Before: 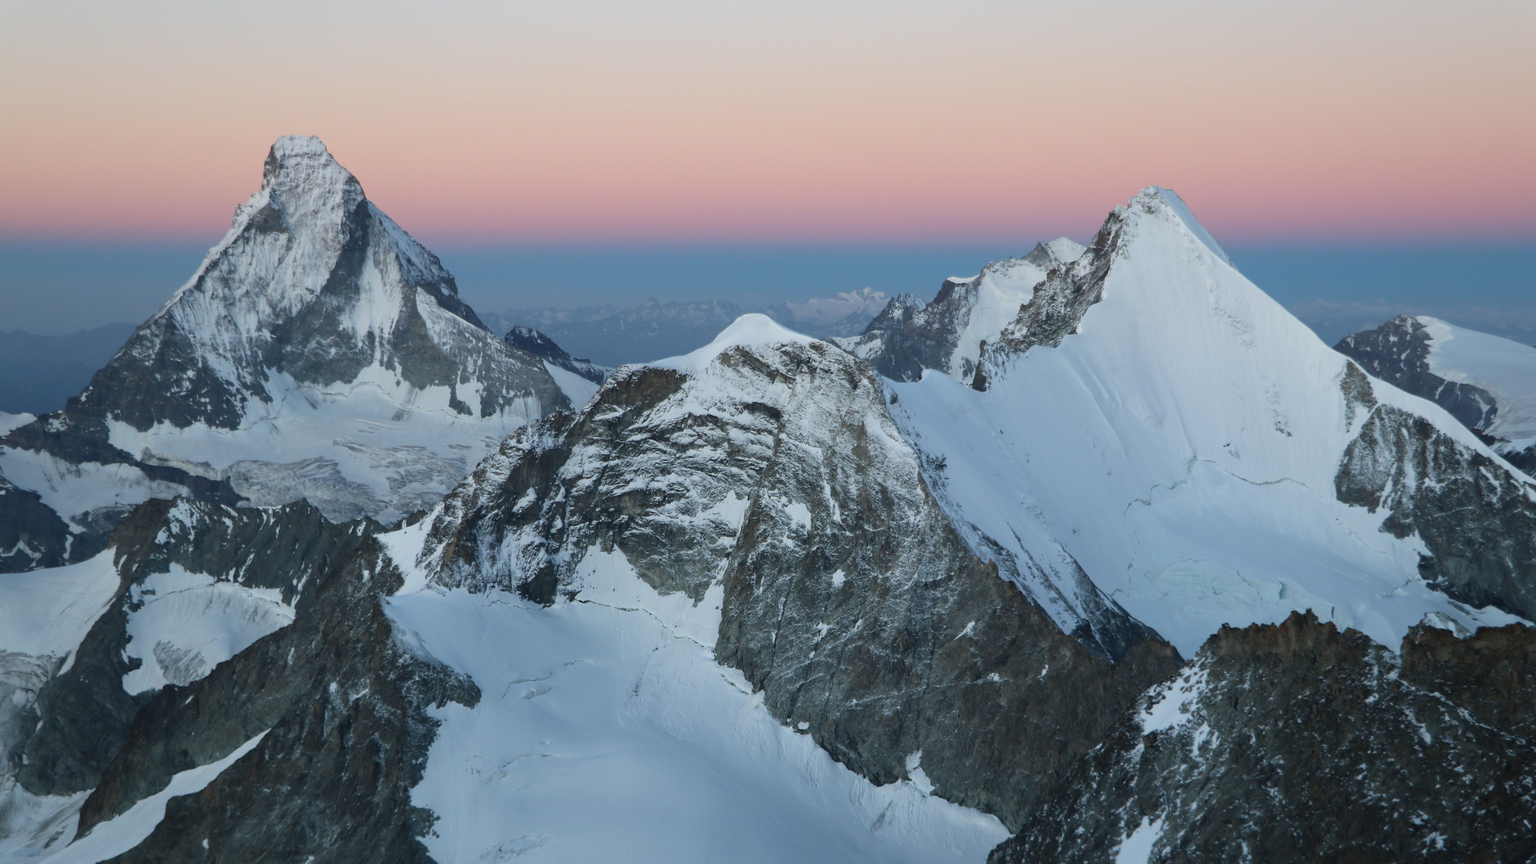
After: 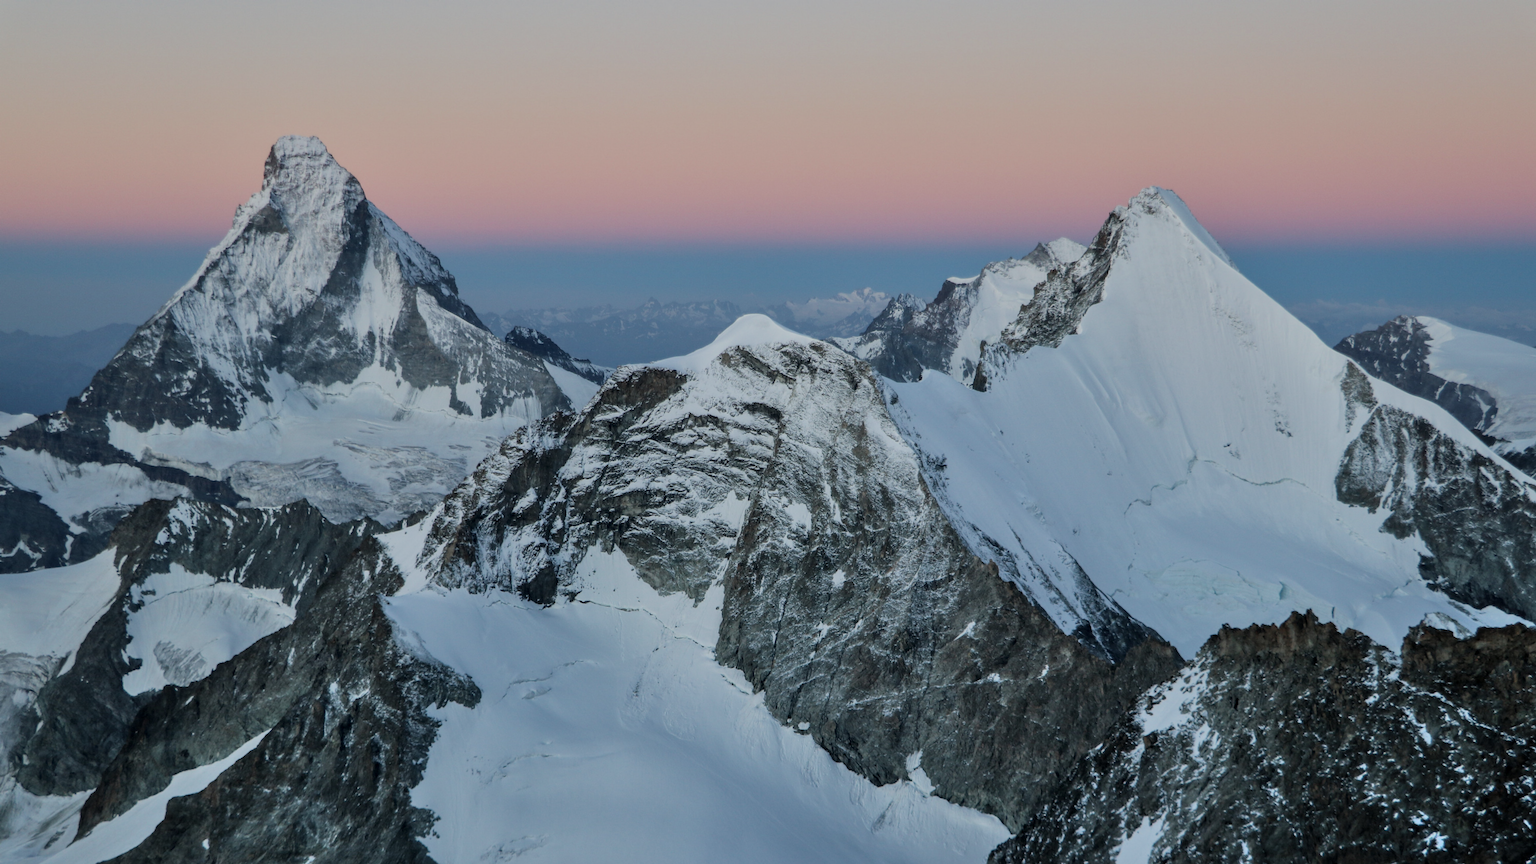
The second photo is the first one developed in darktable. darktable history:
filmic rgb: black relative exposure -7.65 EV, white relative exposure 4.56 EV, hardness 3.61
local contrast: on, module defaults
shadows and highlights: low approximation 0.01, soften with gaussian
